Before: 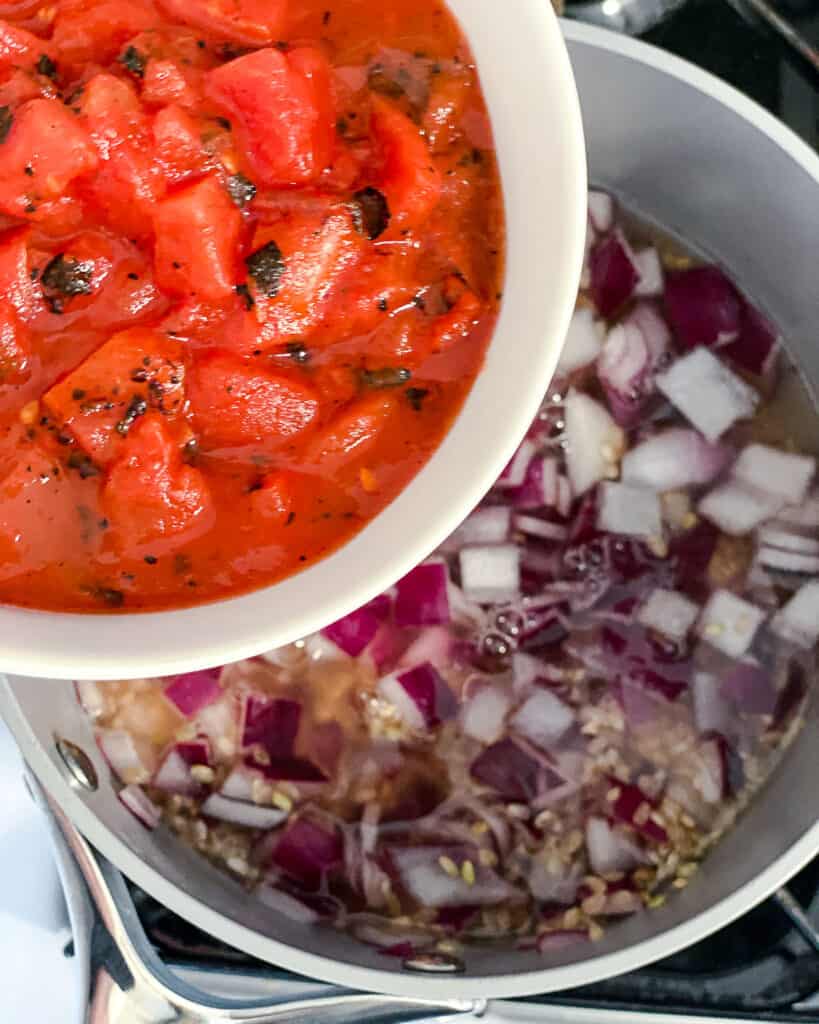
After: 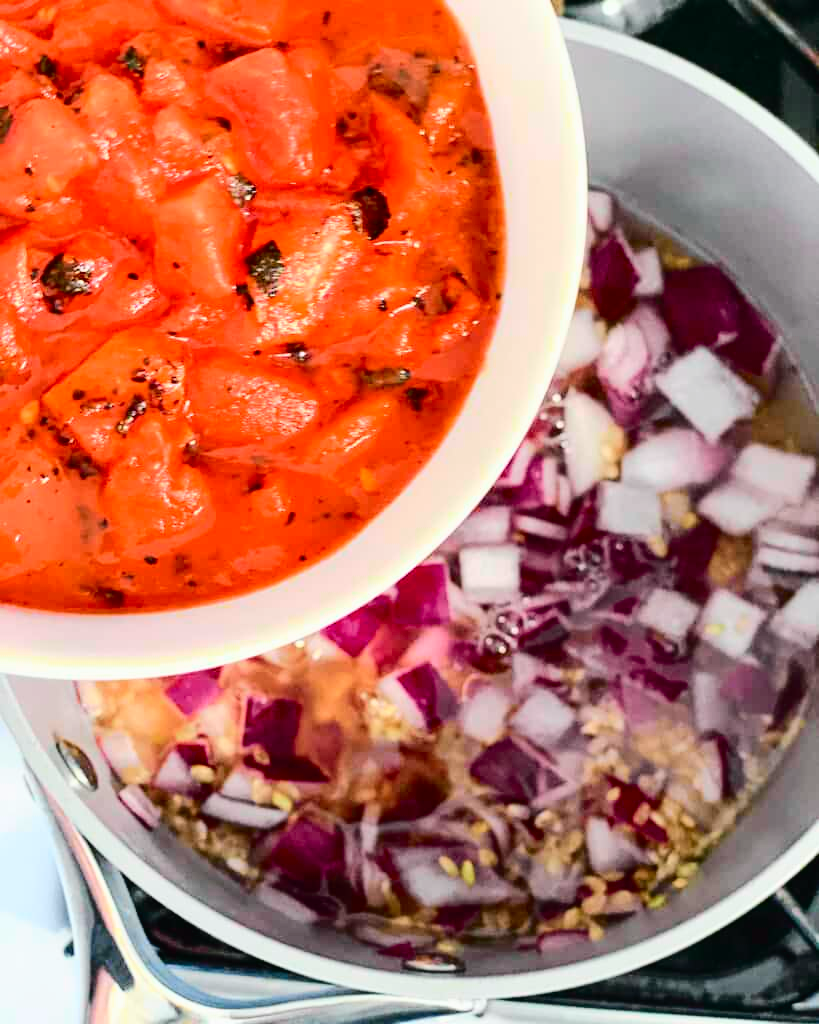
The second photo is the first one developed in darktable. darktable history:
tone curve: curves: ch0 [(0, 0.014) (0.12, 0.096) (0.386, 0.49) (0.54, 0.684) (0.751, 0.855) (0.89, 0.943) (0.998, 0.989)]; ch1 [(0, 0) (0.133, 0.099) (0.437, 0.41) (0.5, 0.5) (0.517, 0.536) (0.548, 0.575) (0.582, 0.639) (0.627, 0.692) (0.836, 0.868) (1, 1)]; ch2 [(0, 0) (0.374, 0.341) (0.456, 0.443) (0.478, 0.49) (0.501, 0.5) (0.528, 0.538) (0.55, 0.6) (0.572, 0.633) (0.702, 0.775) (1, 1)], color space Lab, independent channels, preserve colors none
